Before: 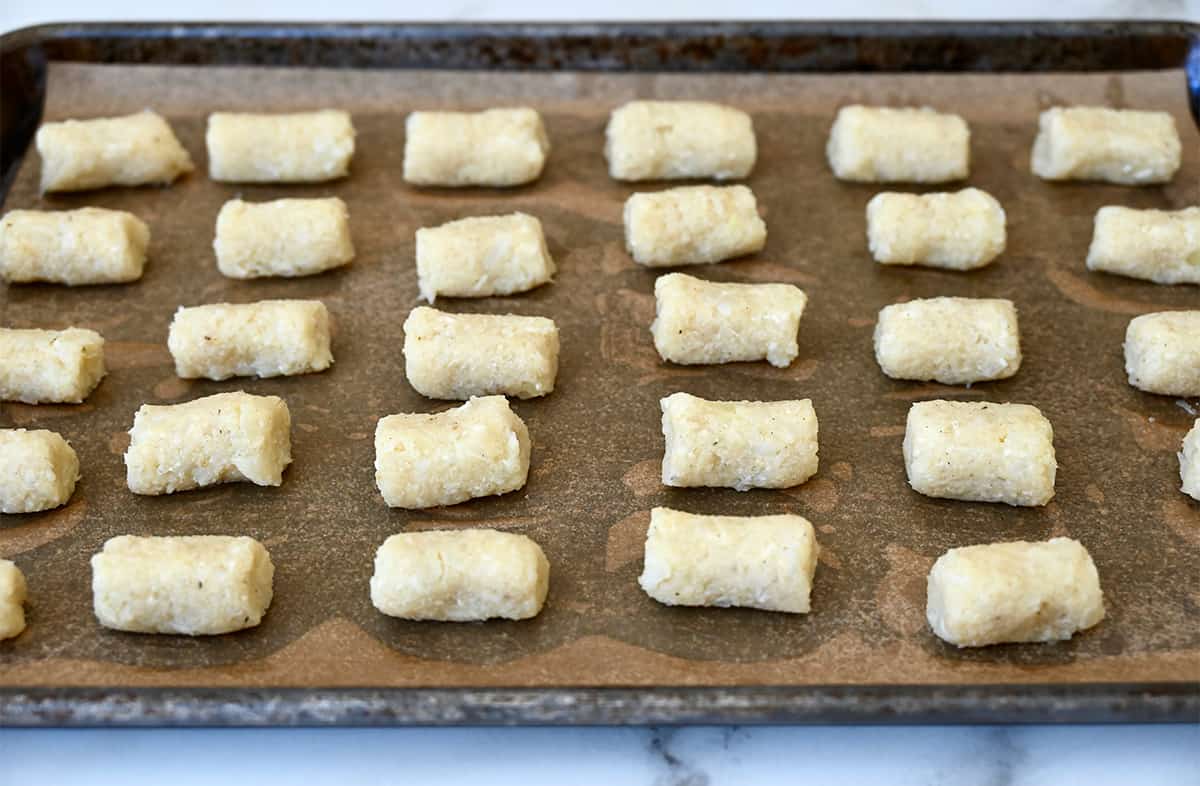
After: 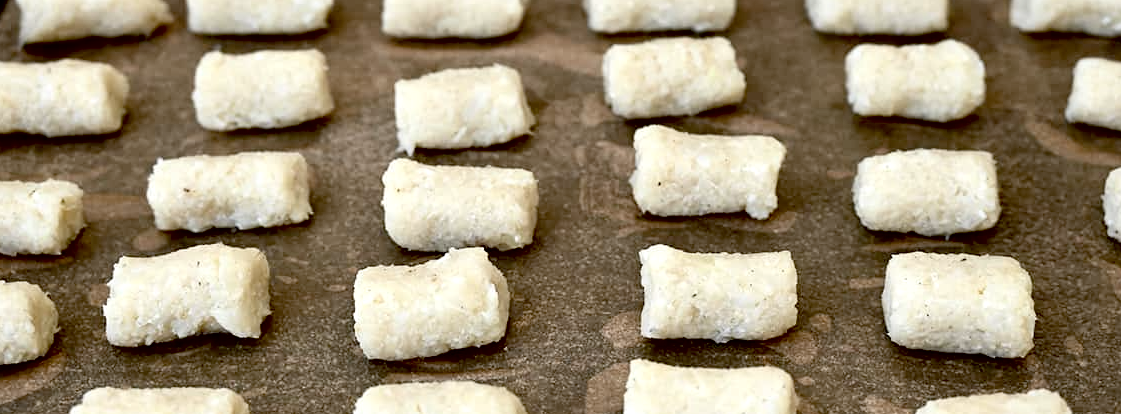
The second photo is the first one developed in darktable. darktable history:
contrast brightness saturation: contrast 0.102, saturation -0.36
exposure: black level correction 0.025, exposure 0.18 EV, compensate exposure bias true, compensate highlight preservation false
crop: left 1.827%, top 18.92%, right 4.749%, bottom 28.289%
